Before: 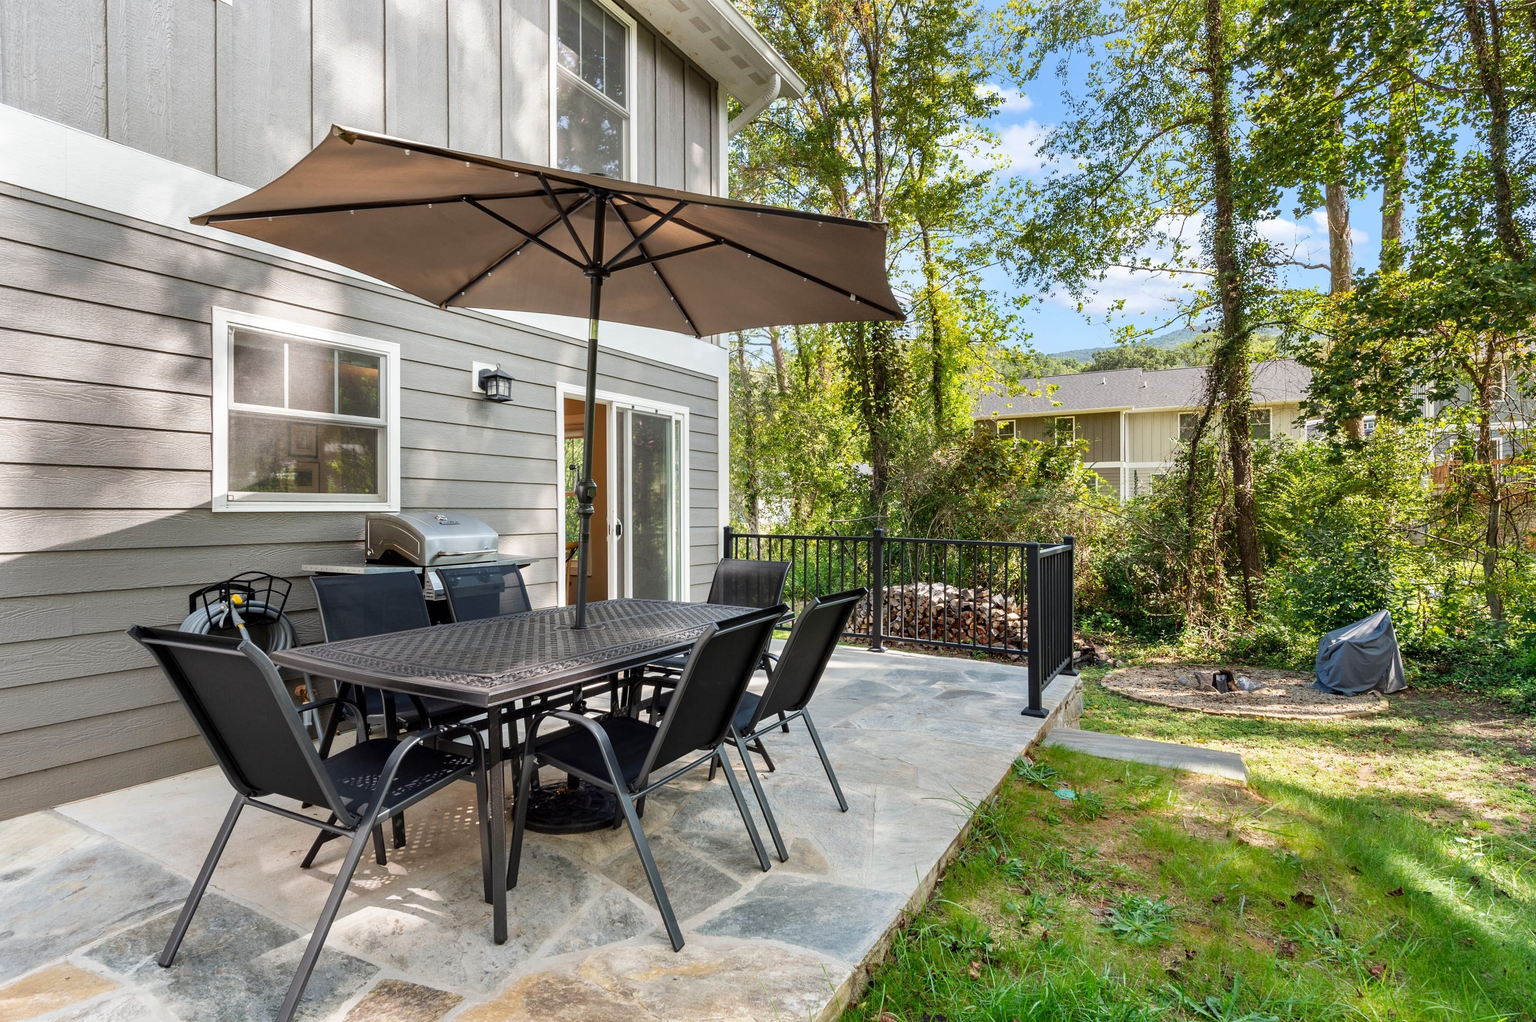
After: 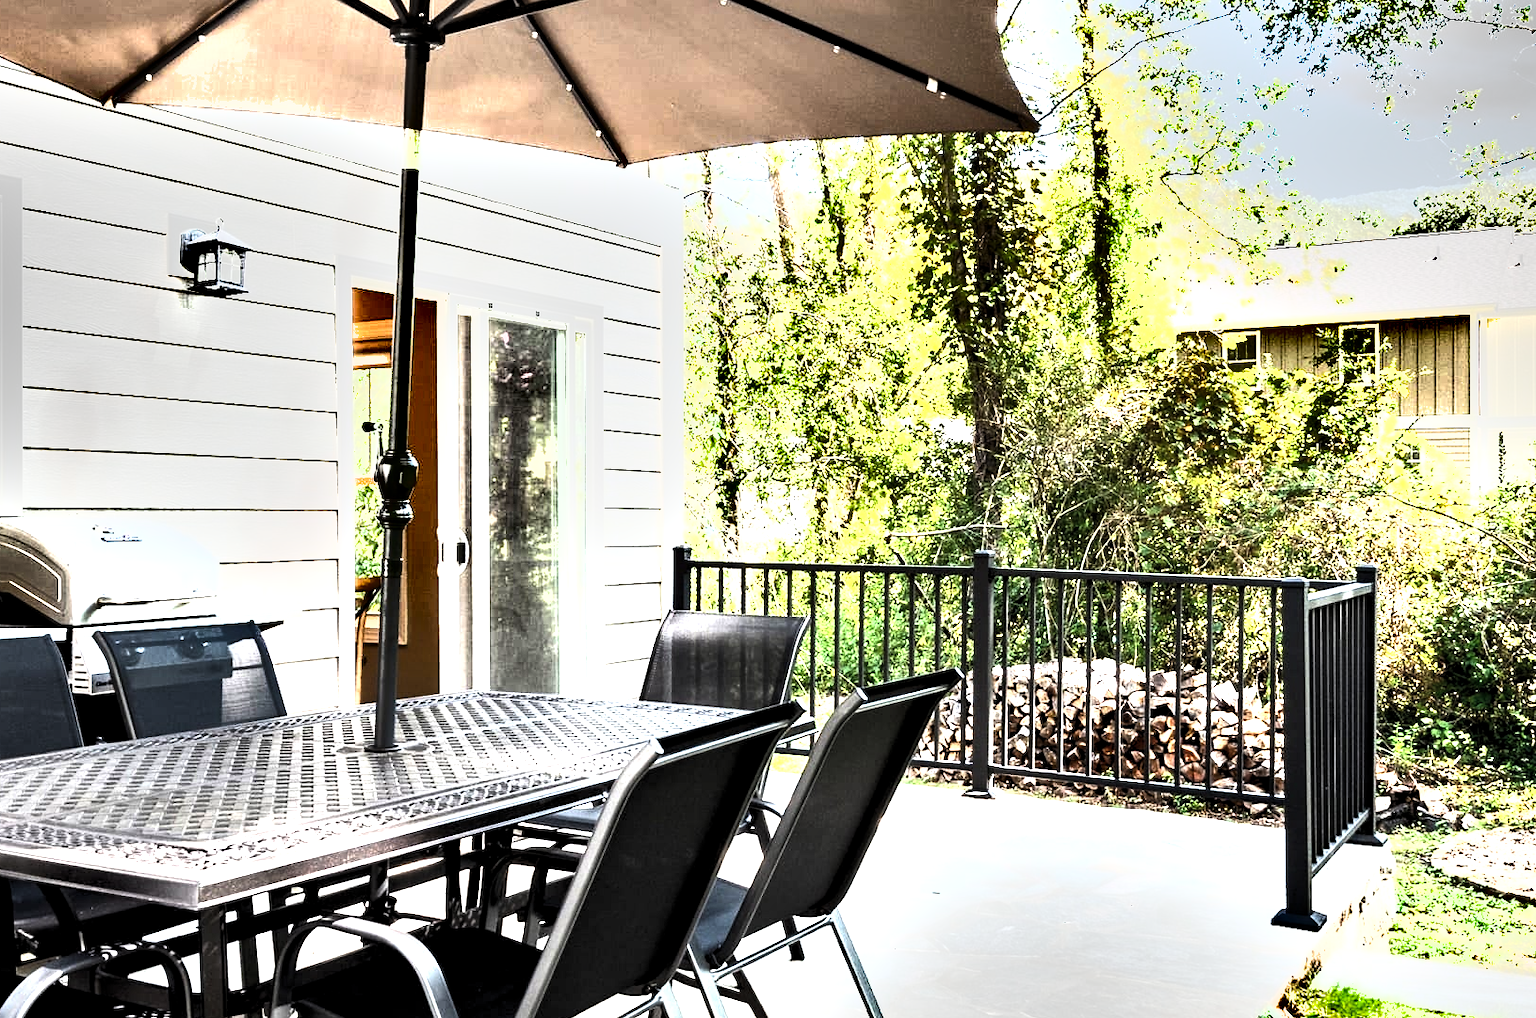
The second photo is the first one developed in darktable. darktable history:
crop: left 25.362%, top 25.002%, right 24.899%, bottom 25.465%
shadows and highlights: shadows 25.44, highlights -48.18, soften with gaussian
exposure: black level correction 0.003, exposure 0.389 EV, compensate exposure bias true, compensate highlight preservation false
tone curve: curves: ch0 [(0, 0) (0.003, 0.015) (0.011, 0.025) (0.025, 0.056) (0.044, 0.104) (0.069, 0.139) (0.1, 0.181) (0.136, 0.226) (0.177, 0.28) (0.224, 0.346) (0.277, 0.42) (0.335, 0.505) (0.399, 0.594) (0.468, 0.699) (0.543, 0.776) (0.623, 0.848) (0.709, 0.893) (0.801, 0.93) (0.898, 0.97) (1, 1)], color space Lab, independent channels, preserve colors none
levels: levels [0.044, 0.475, 0.791]
